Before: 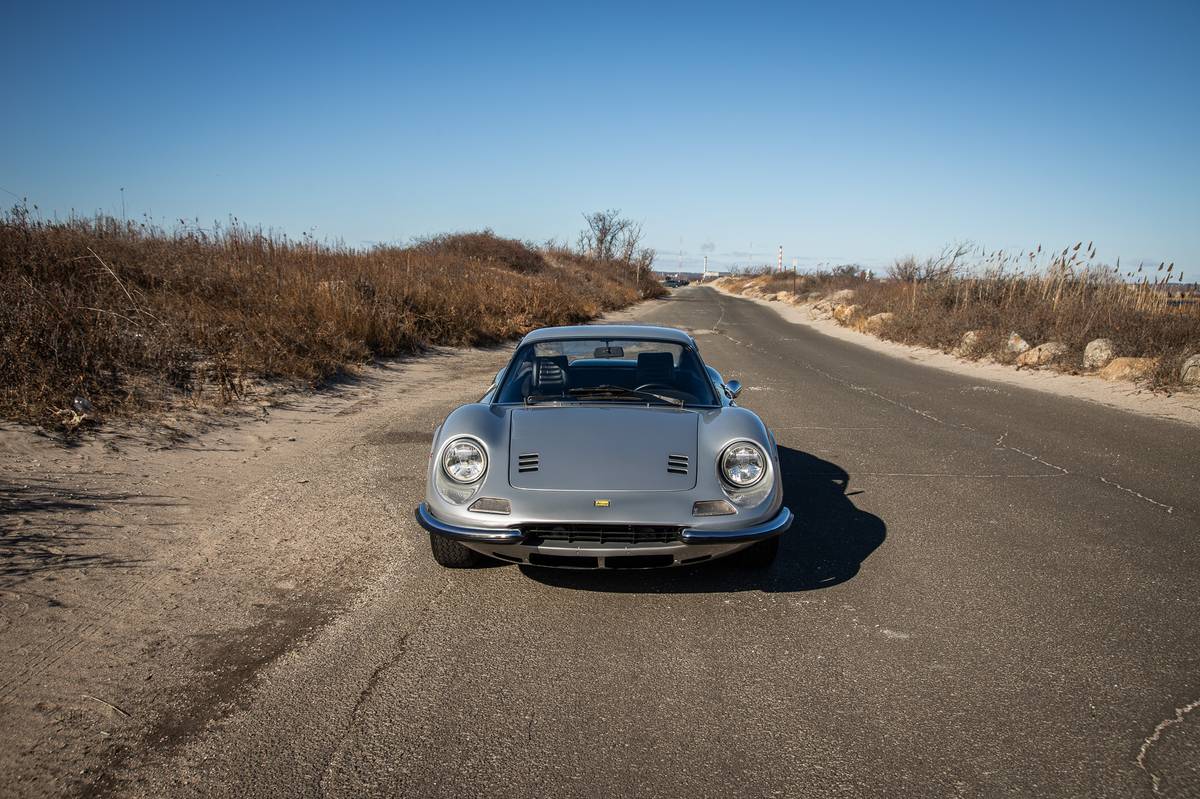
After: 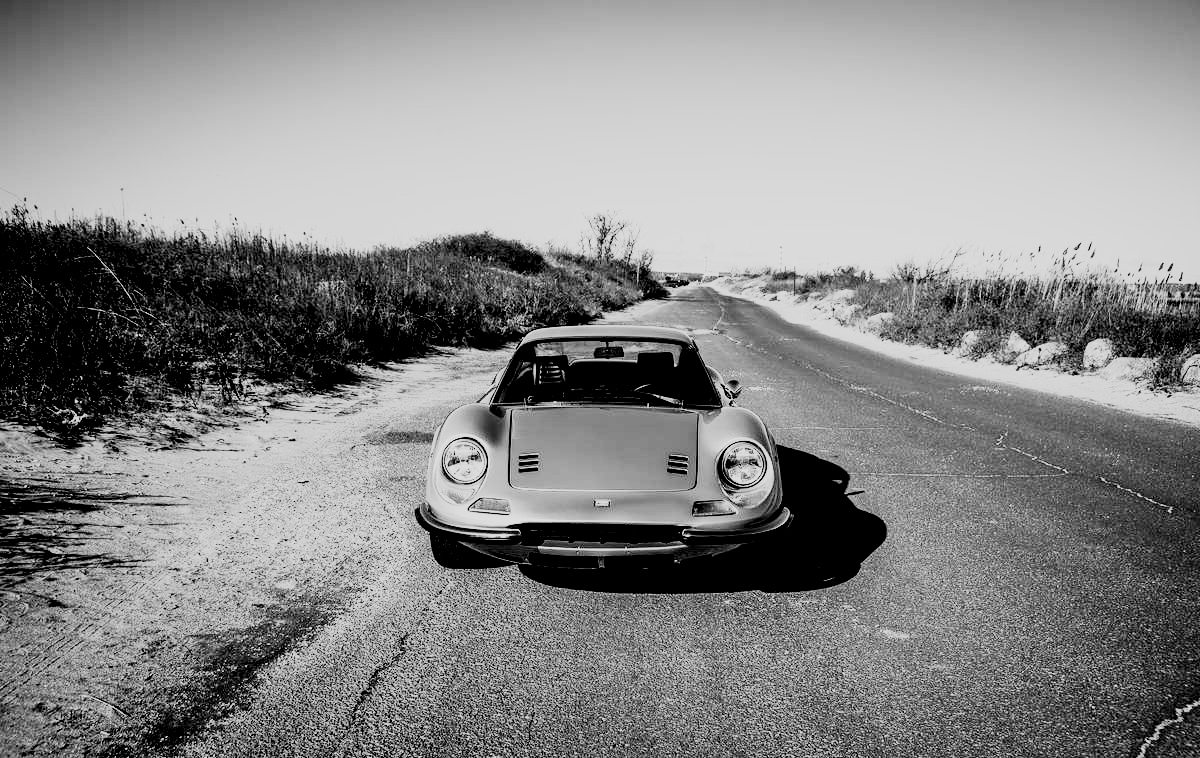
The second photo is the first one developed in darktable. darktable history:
crop and rotate: top 0%, bottom 5.097%
filmic rgb: middle gray luminance 29%, black relative exposure -10.3 EV, white relative exposure 5.5 EV, threshold 6 EV, target black luminance 0%, hardness 3.95, latitude 2.04%, contrast 1.132, highlights saturation mix 5%, shadows ↔ highlights balance 15.11%, add noise in highlights 0, preserve chrominance no, color science v3 (2019), use custom middle-gray values true, iterations of high-quality reconstruction 0, contrast in highlights soft, enable highlight reconstruction true
rgb curve: curves: ch0 [(0, 0) (0.21, 0.15) (0.24, 0.21) (0.5, 0.75) (0.75, 0.96) (0.89, 0.99) (1, 1)]; ch1 [(0, 0.02) (0.21, 0.13) (0.25, 0.2) (0.5, 0.67) (0.75, 0.9) (0.89, 0.97) (1, 1)]; ch2 [(0, 0.02) (0.21, 0.13) (0.25, 0.2) (0.5, 0.67) (0.75, 0.9) (0.89, 0.97) (1, 1)], compensate middle gray true
levels: levels [0.055, 0.477, 0.9]
monochrome: a -3.63, b -0.465
